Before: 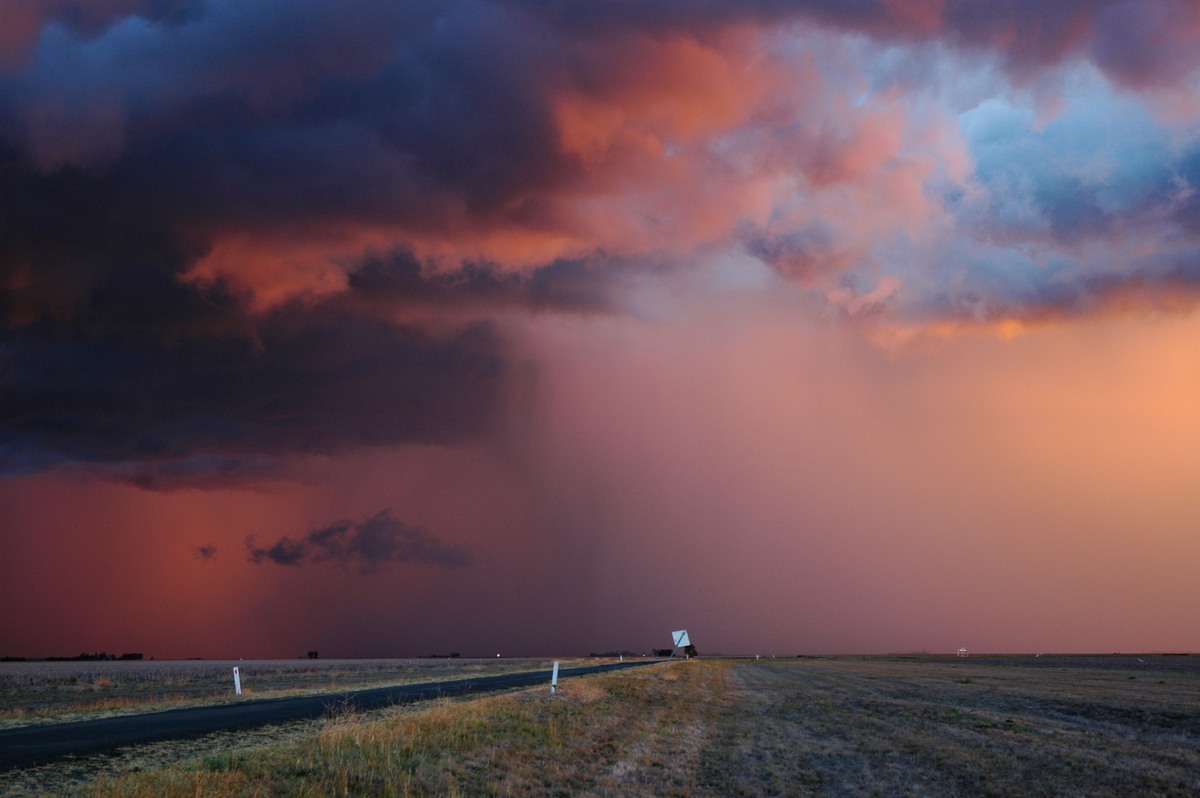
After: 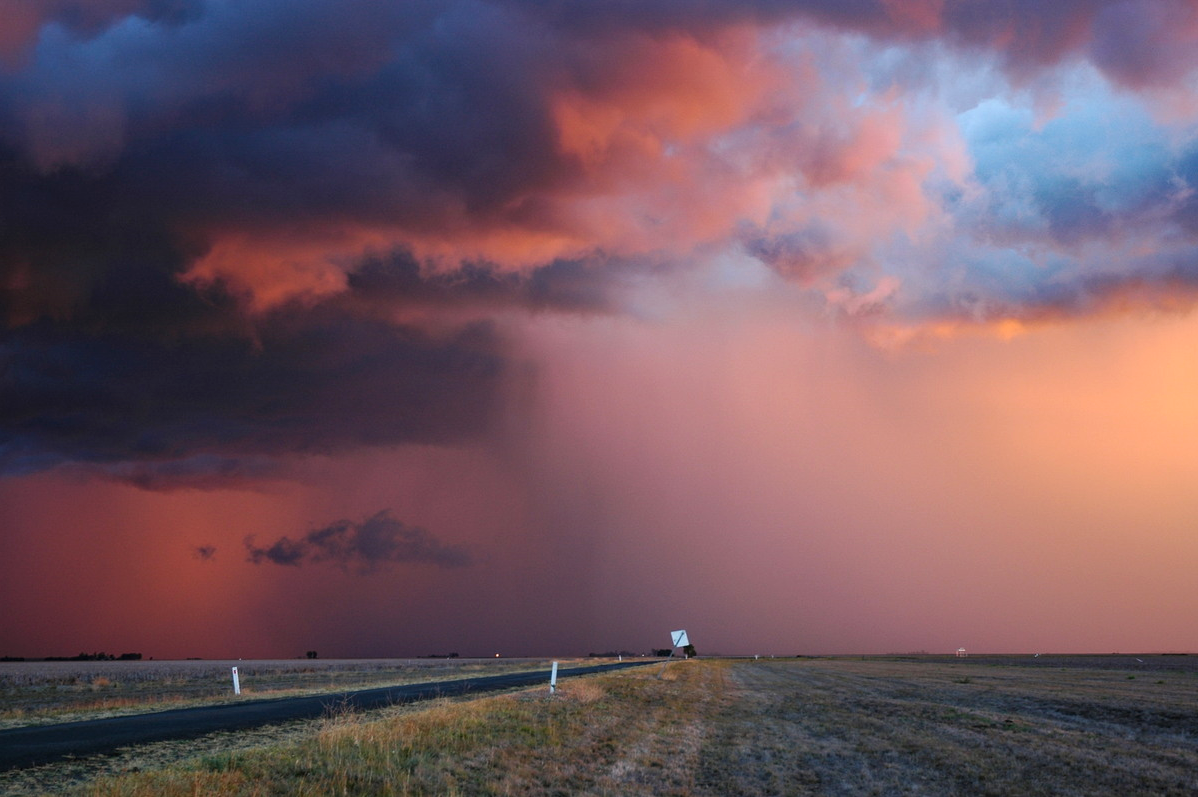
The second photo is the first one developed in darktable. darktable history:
exposure: exposure 0.375 EV, compensate highlight preservation false
crop and rotate: left 0.126%
